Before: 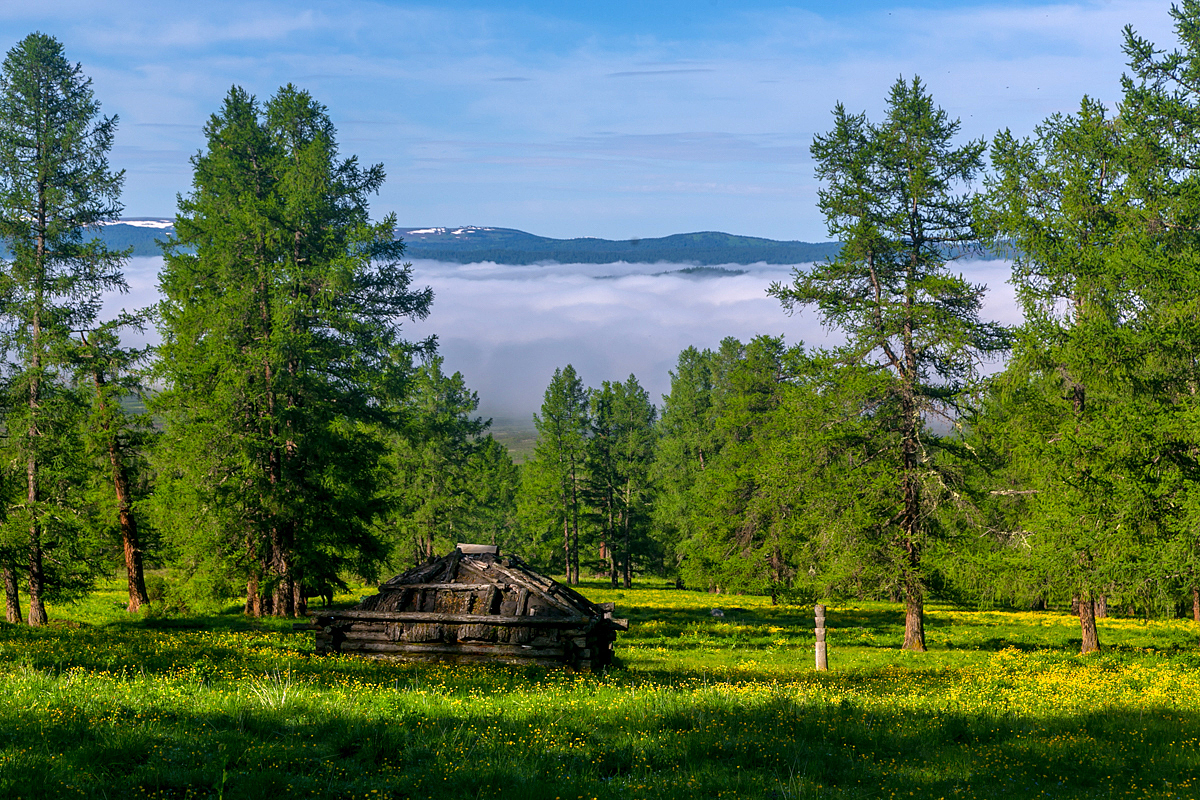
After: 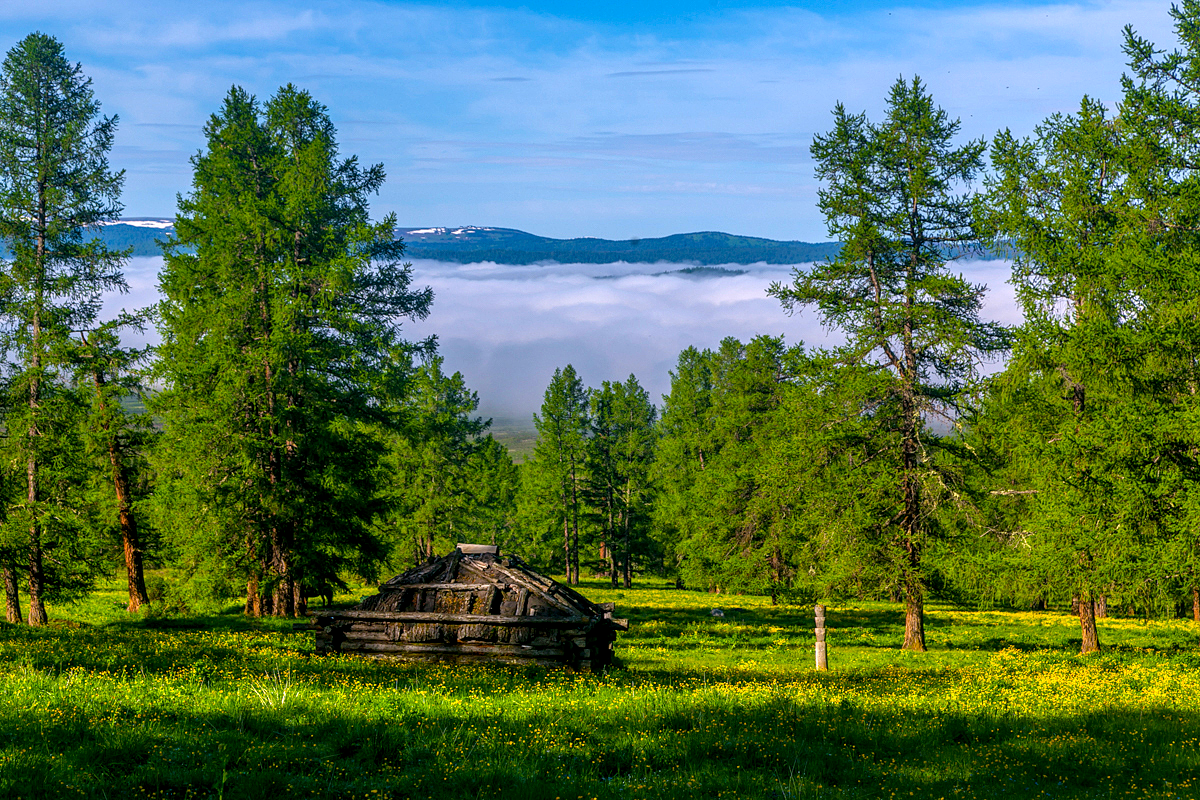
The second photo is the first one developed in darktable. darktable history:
local contrast: on, module defaults
color balance rgb: perceptual saturation grading › global saturation 20%, global vibrance 20%
